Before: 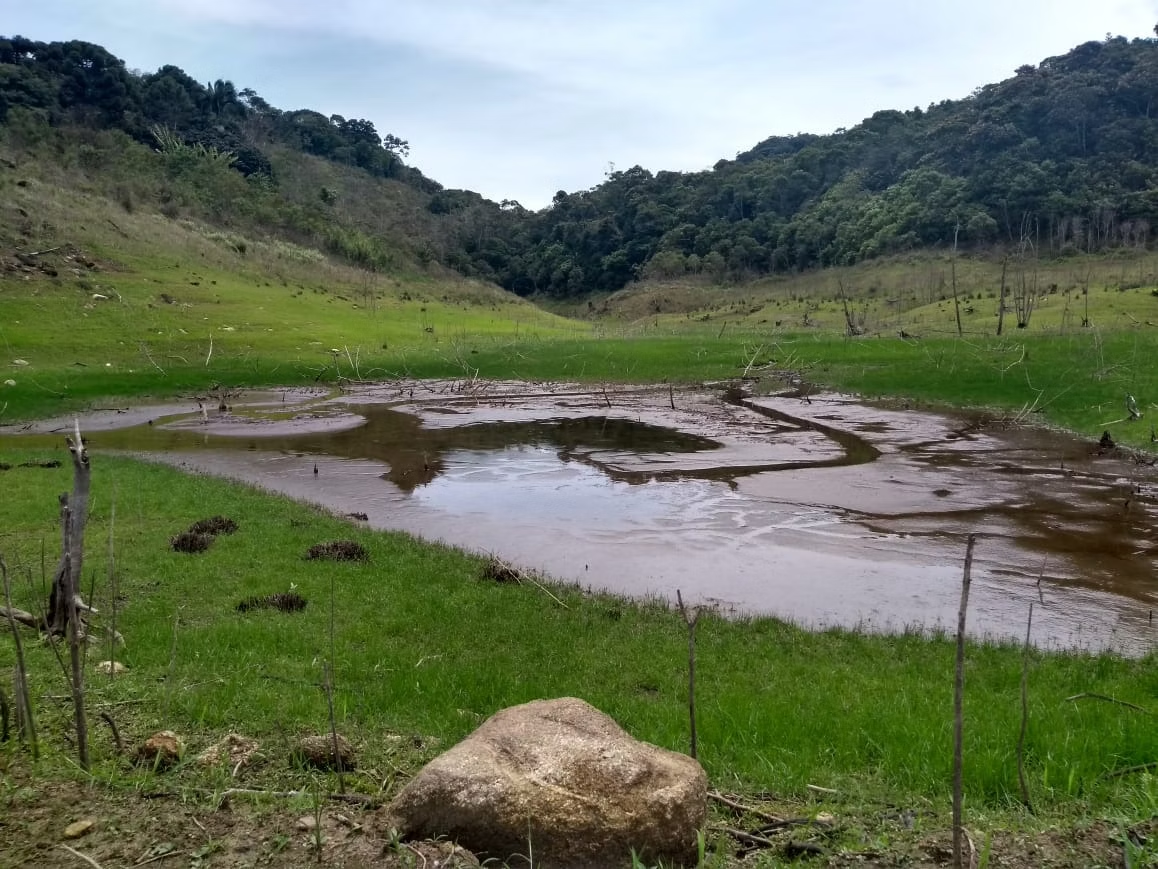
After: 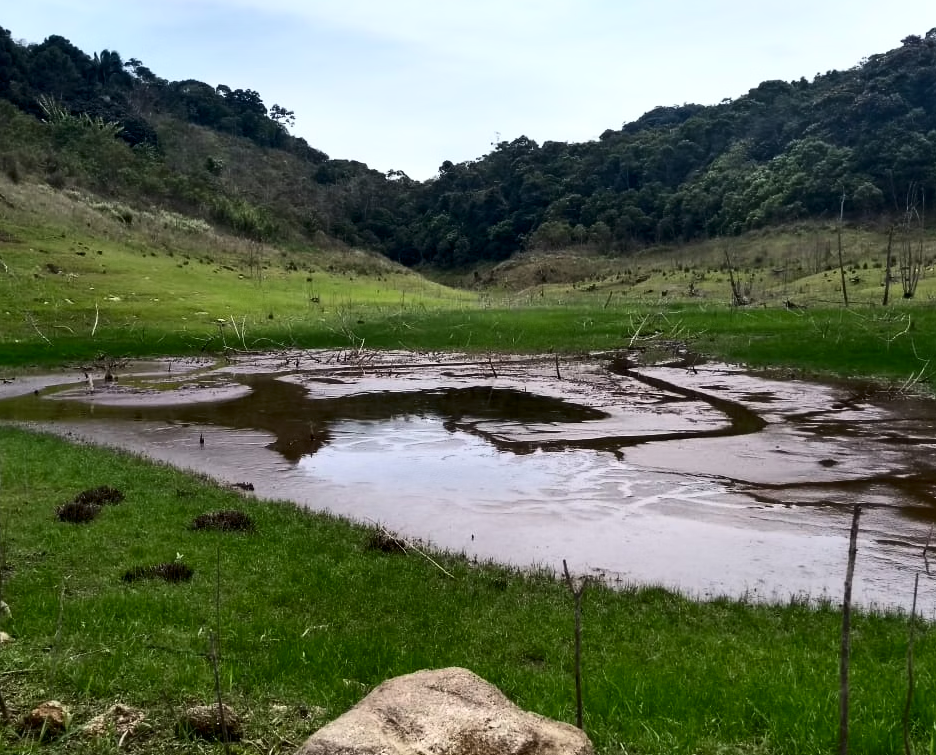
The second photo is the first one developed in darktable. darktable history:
levels: mode automatic, black 0.023%, white 99.97%, levels [0.062, 0.494, 0.925]
crop: left 9.929%, top 3.475%, right 9.188%, bottom 9.529%
contrast brightness saturation: contrast 0.28
